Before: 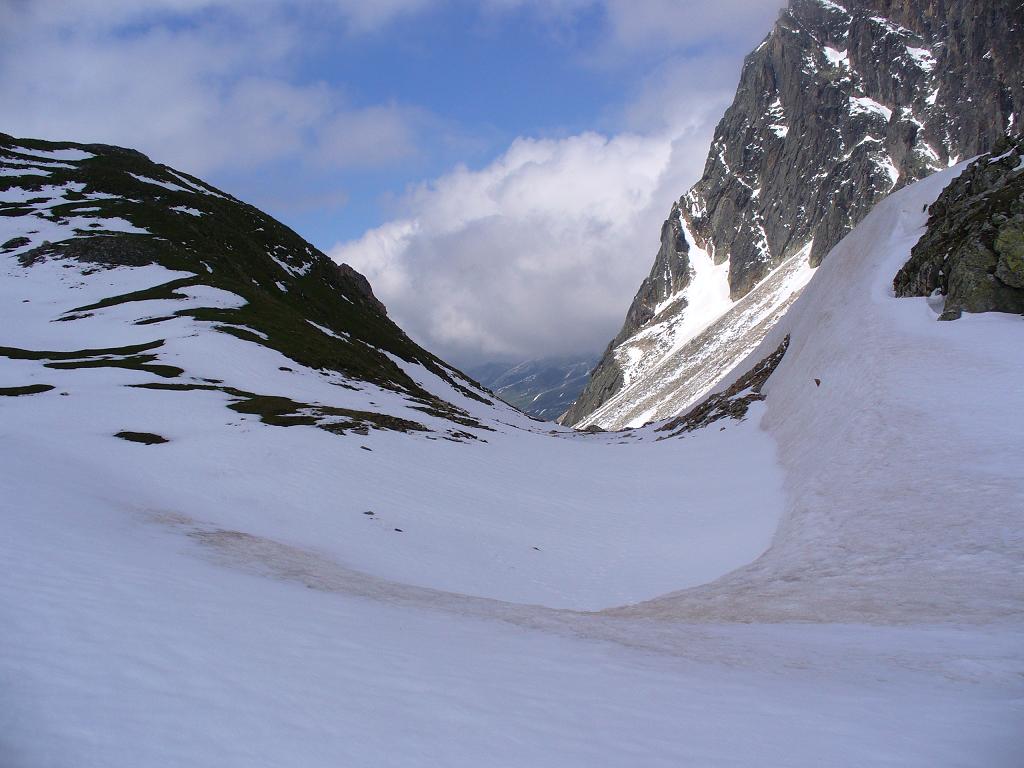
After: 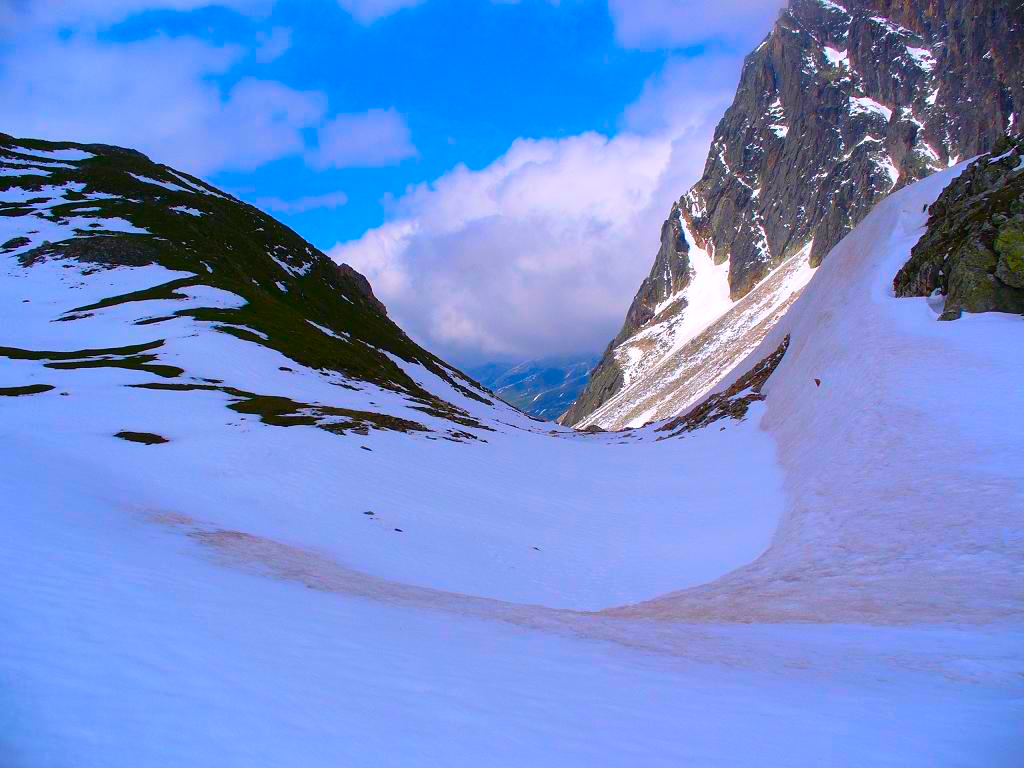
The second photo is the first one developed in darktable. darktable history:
color correction: highlights a* 1.5, highlights b* -1.72, saturation 2.48
